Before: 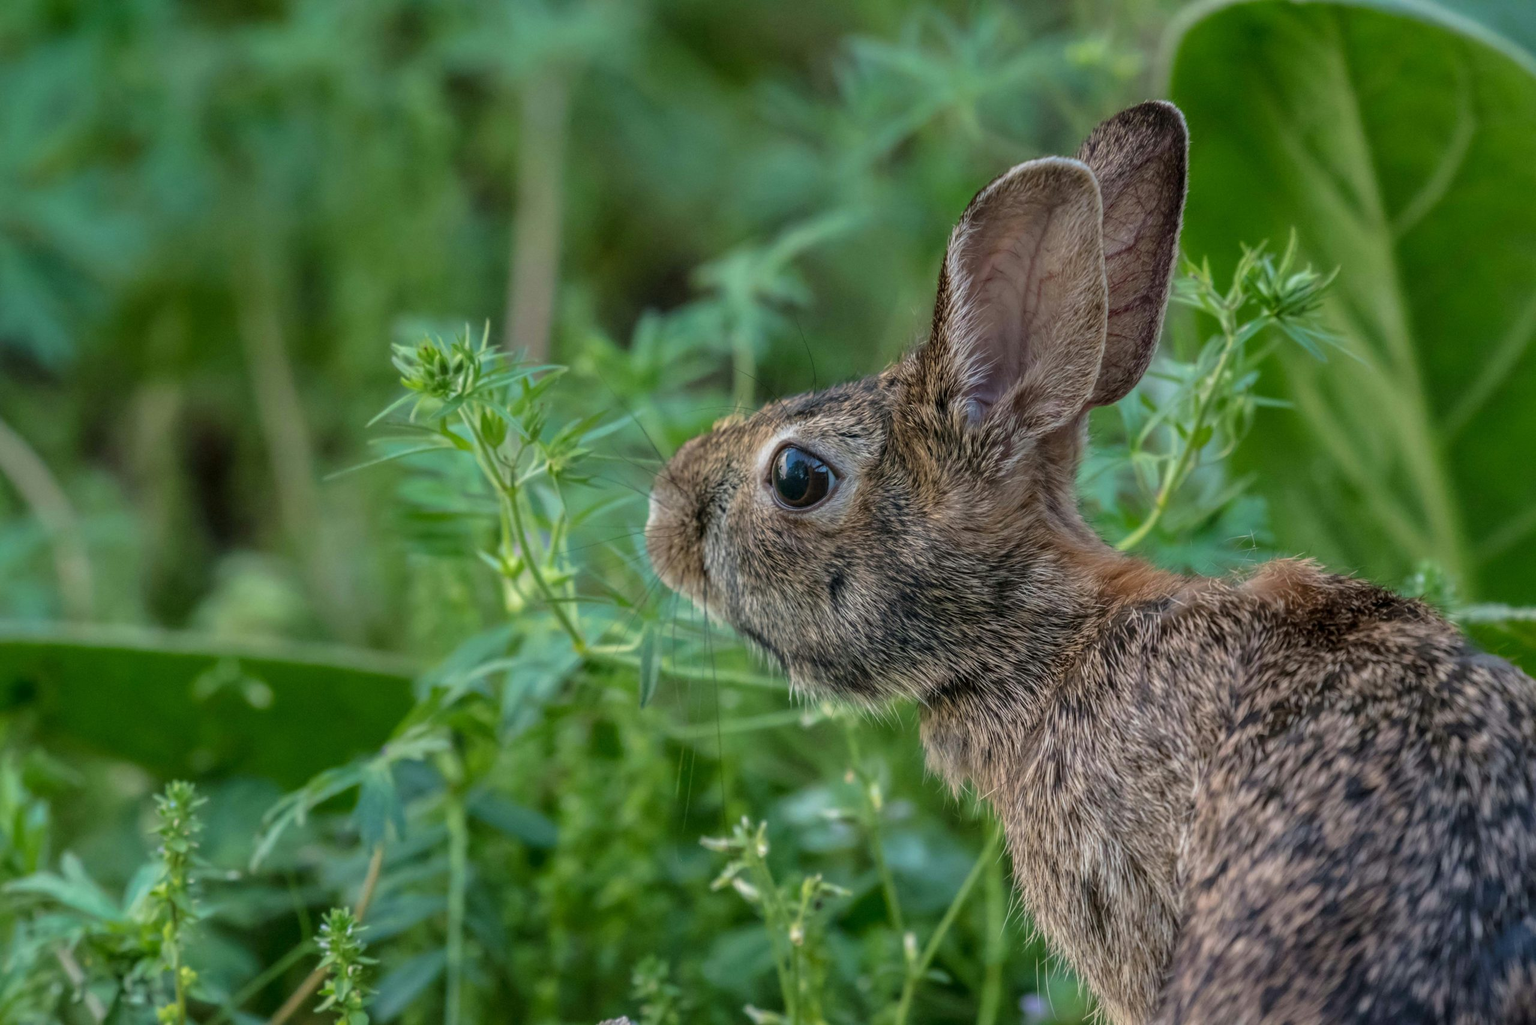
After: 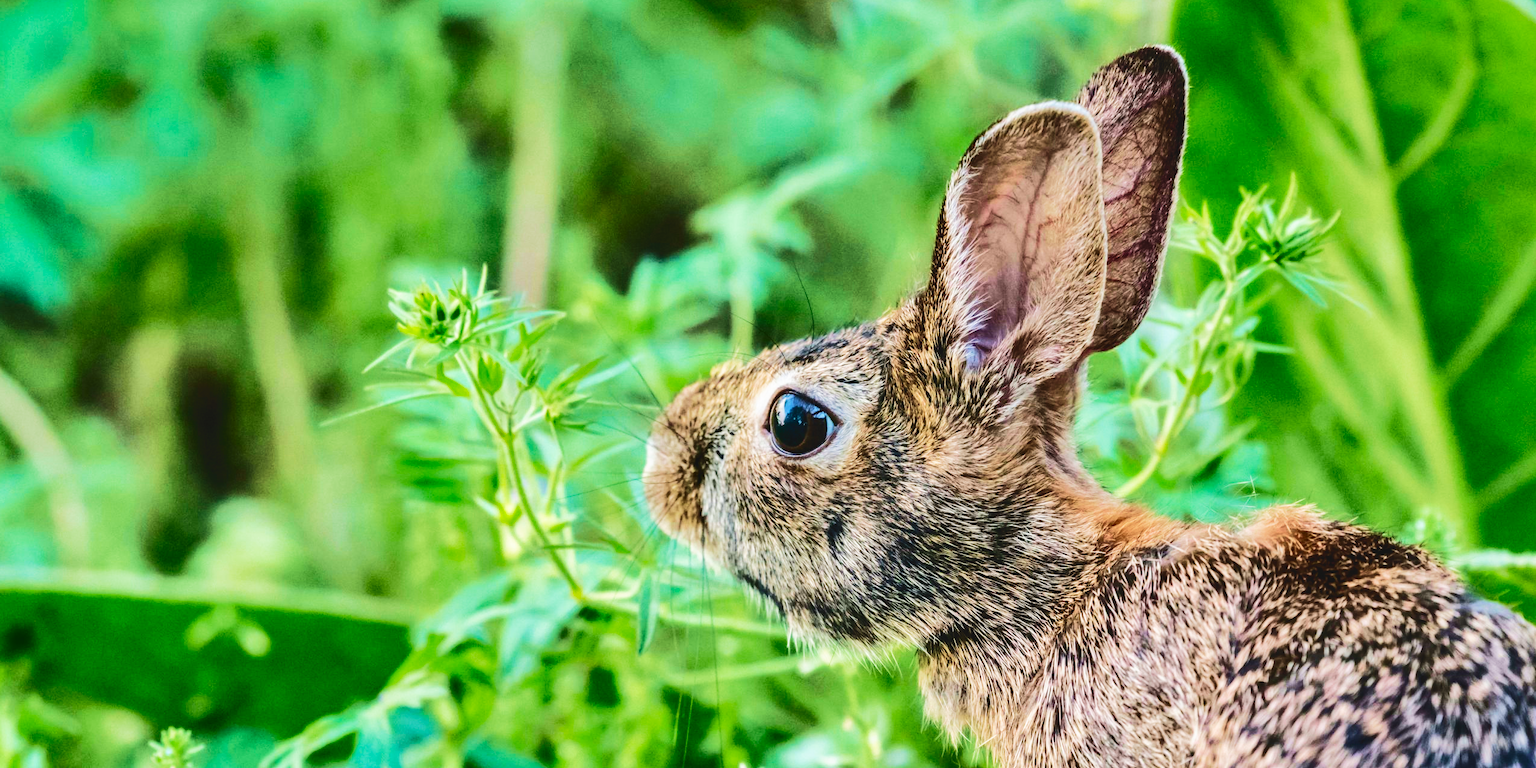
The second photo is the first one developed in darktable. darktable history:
exposure: compensate highlight preservation false
tone curve: curves: ch0 [(0, 0) (0.003, 0.062) (0.011, 0.07) (0.025, 0.083) (0.044, 0.094) (0.069, 0.105) (0.1, 0.117) (0.136, 0.136) (0.177, 0.164) (0.224, 0.201) (0.277, 0.256) (0.335, 0.335) (0.399, 0.424) (0.468, 0.529) (0.543, 0.641) (0.623, 0.725) (0.709, 0.787) (0.801, 0.849) (0.898, 0.917) (1, 1)], color space Lab, independent channels
velvia: strength 39.8%
crop: left 0.348%, top 5.485%, bottom 19.742%
base curve: curves: ch0 [(0, 0) (0.007, 0.004) (0.027, 0.03) (0.046, 0.07) (0.207, 0.54) (0.442, 0.872) (0.673, 0.972) (1, 1)], preserve colors none
shadows and highlights: soften with gaussian
